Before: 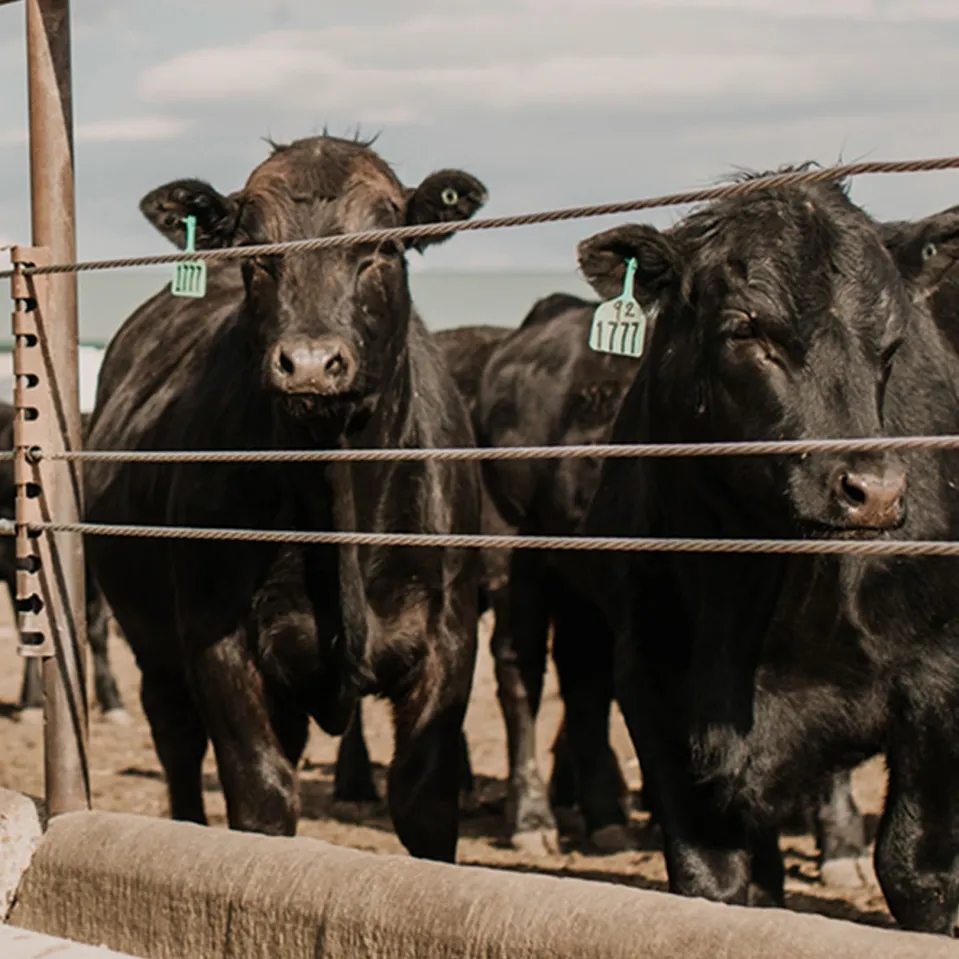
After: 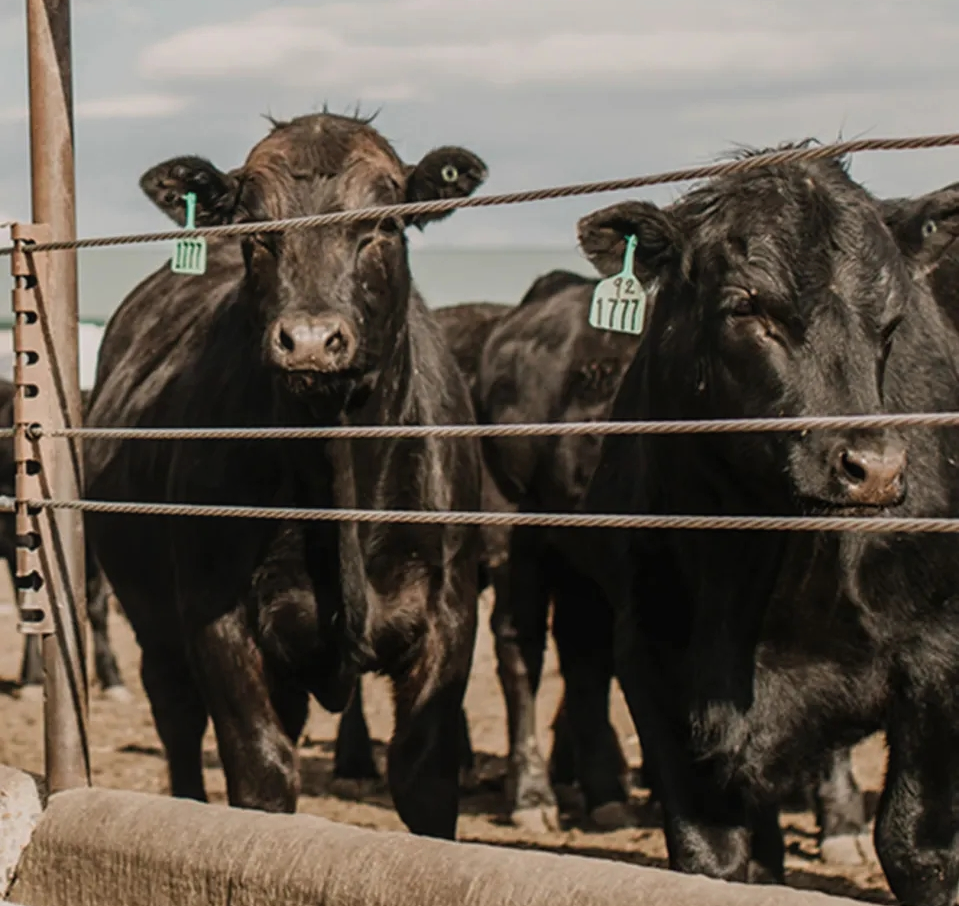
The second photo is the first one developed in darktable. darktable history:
crop and rotate: top 2.479%, bottom 3.018%
local contrast: detail 110%
